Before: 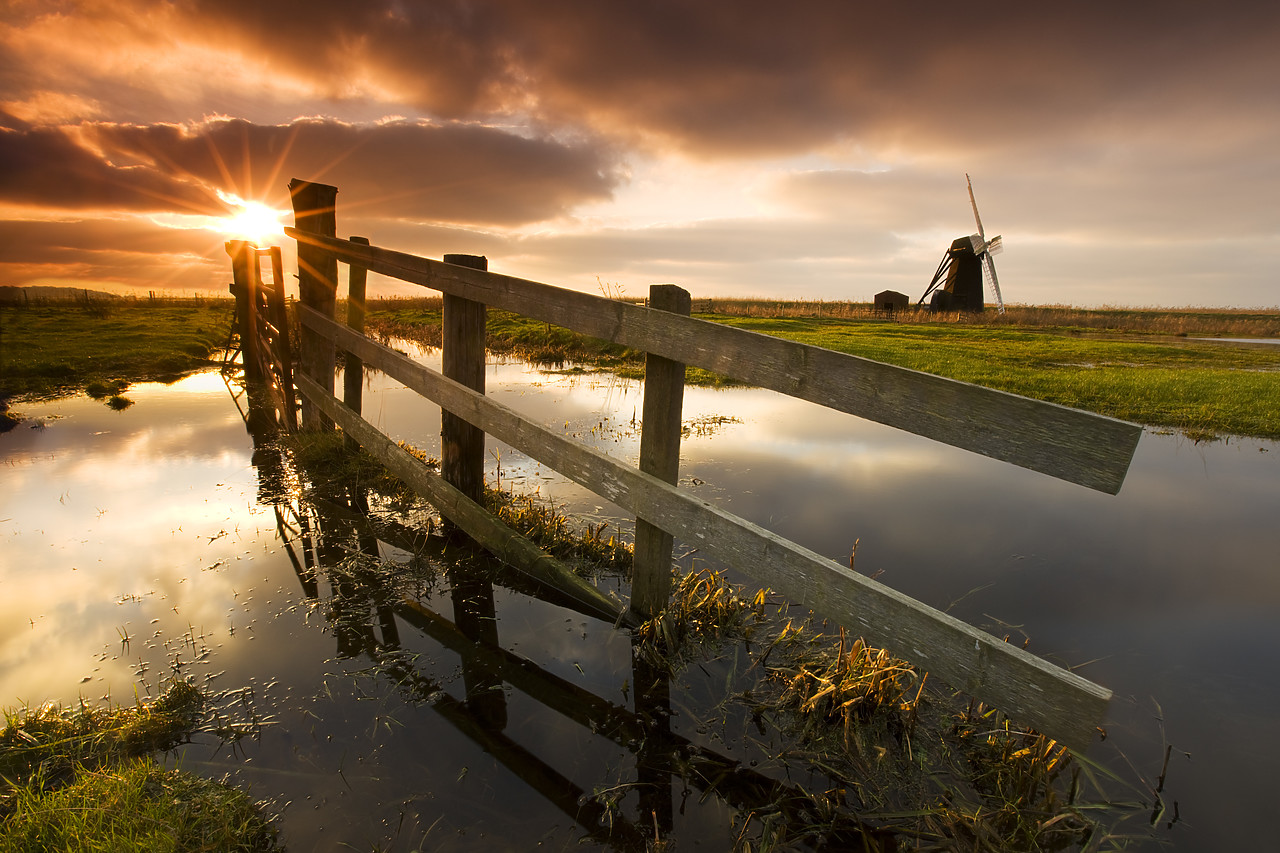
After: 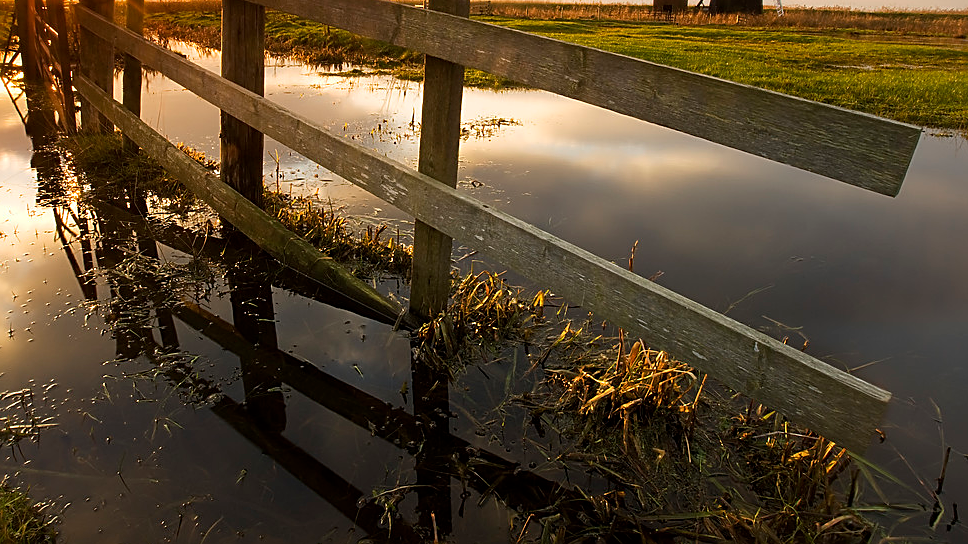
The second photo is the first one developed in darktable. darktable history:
sharpen: radius 1.967
crop and rotate: left 17.299%, top 35.115%, right 7.015%, bottom 1.024%
